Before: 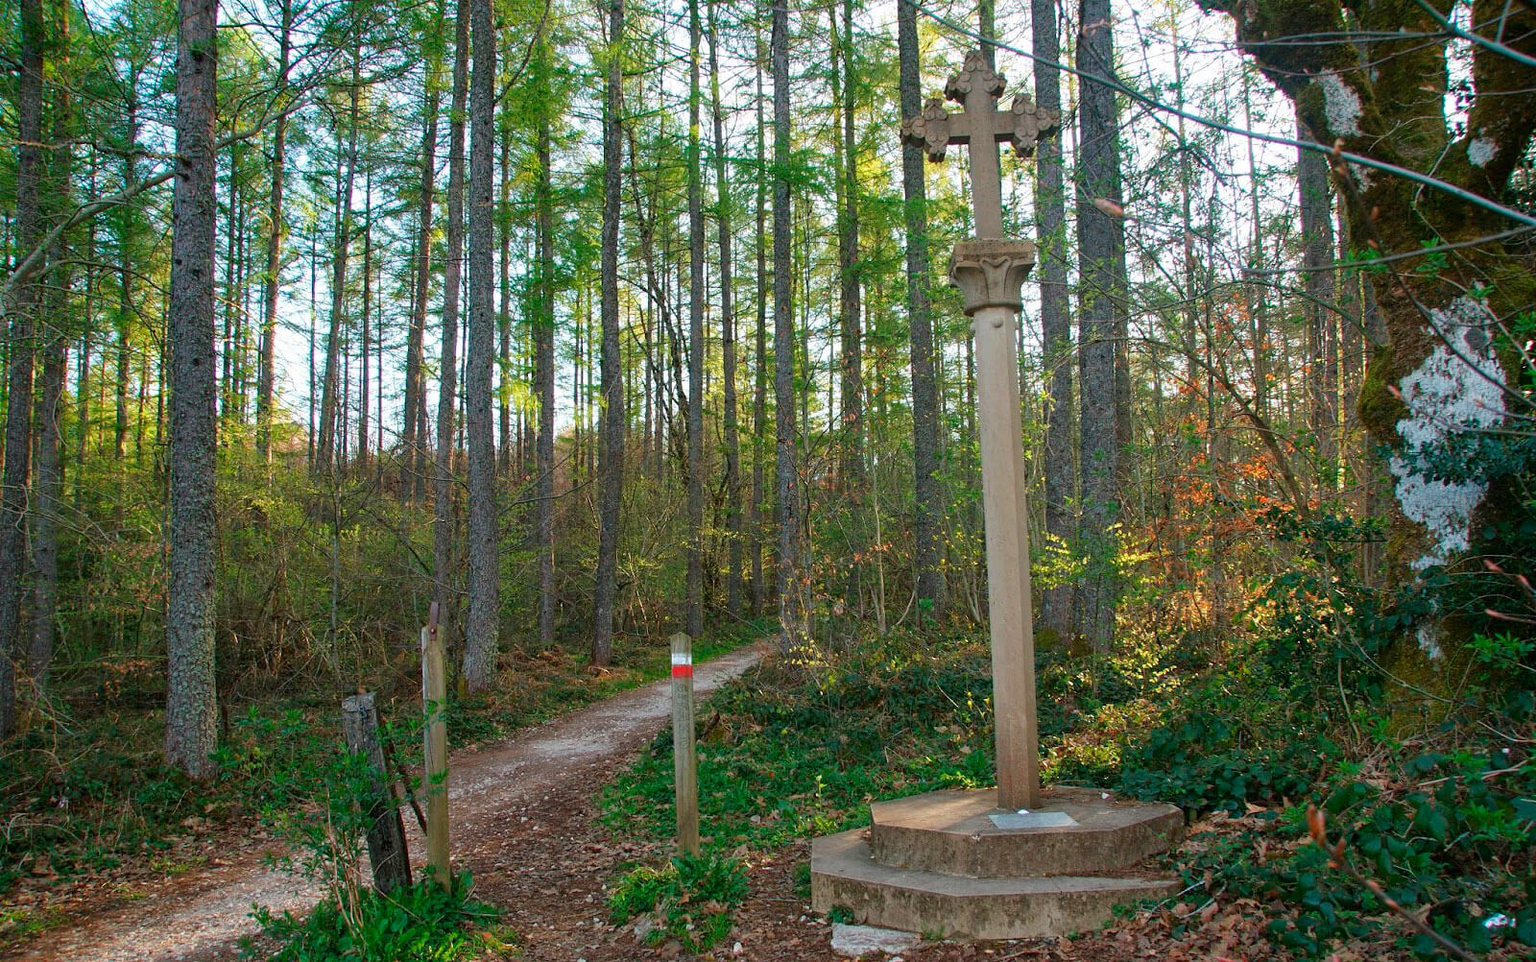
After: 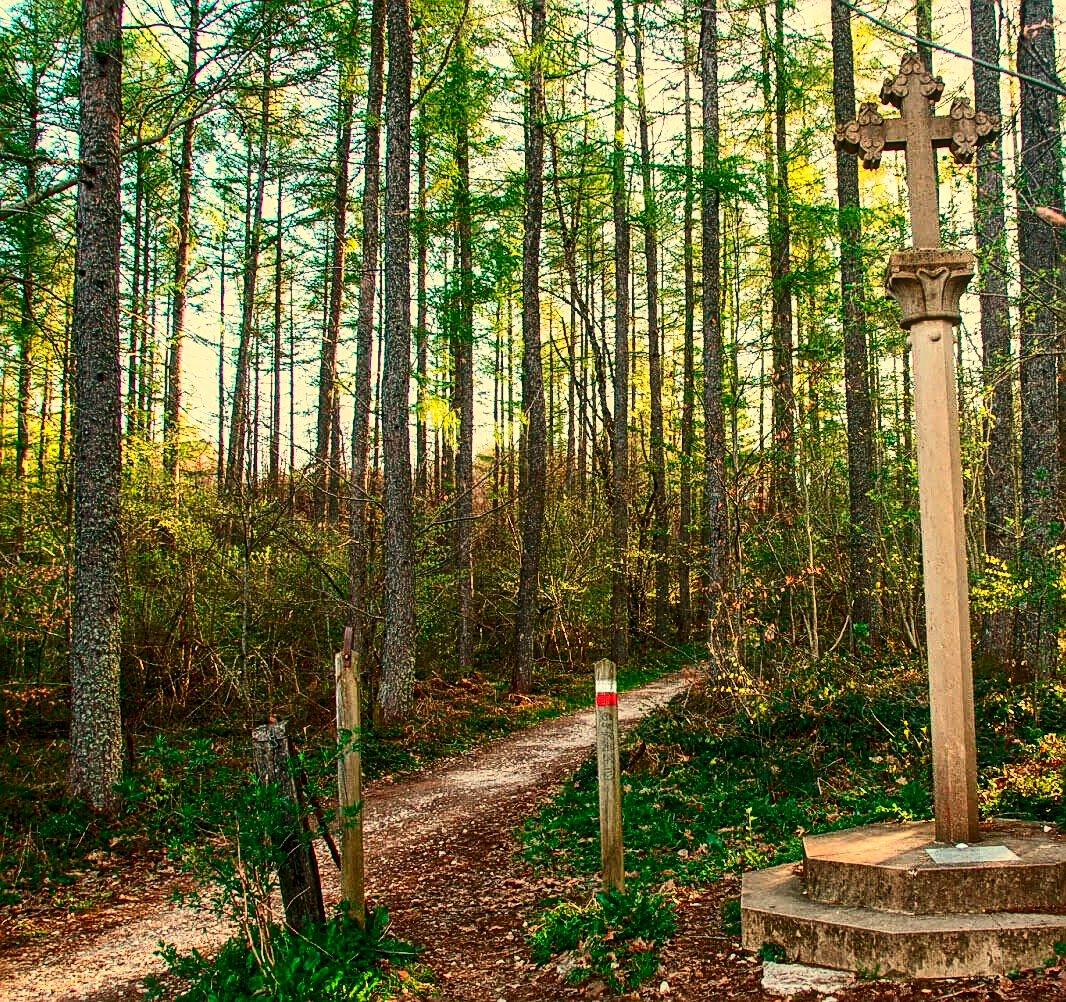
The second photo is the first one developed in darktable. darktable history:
crop and rotate: left 6.617%, right 26.717%
local contrast: on, module defaults
white balance: red 1.138, green 0.996, blue 0.812
contrast brightness saturation: contrast 0.4, brightness 0.05, saturation 0.25
sharpen: on, module defaults
